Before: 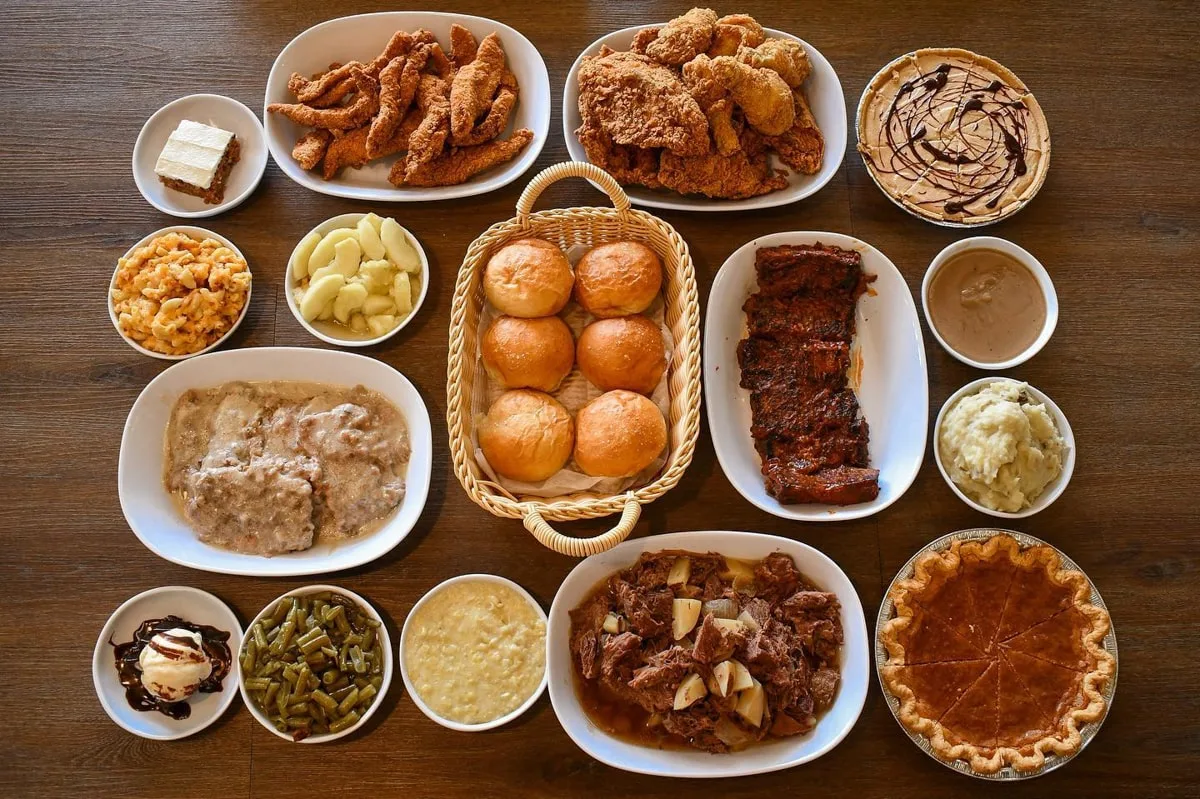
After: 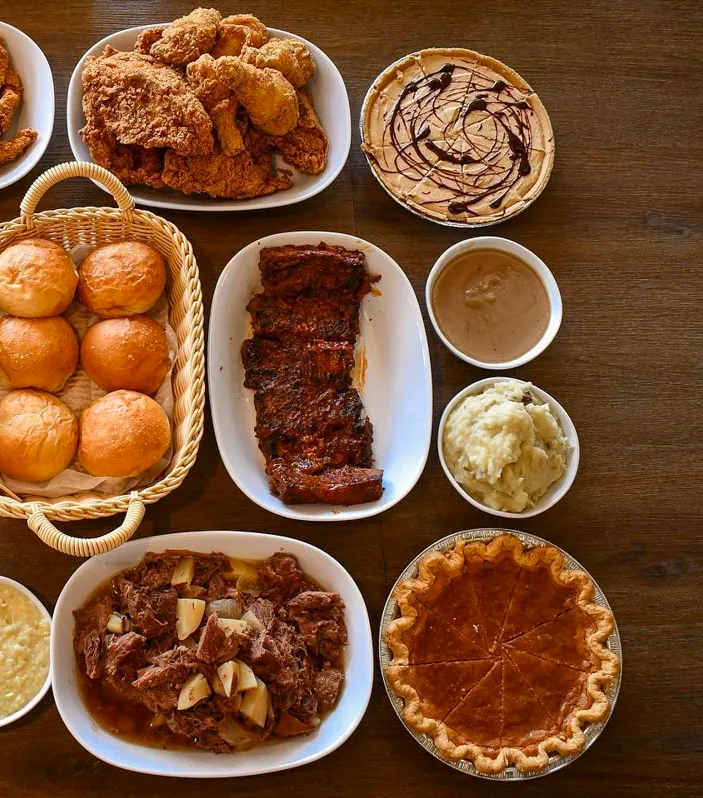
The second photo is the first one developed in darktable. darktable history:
contrast brightness saturation: contrast 0.04, saturation 0.07
tone equalizer: on, module defaults
crop: left 41.402%
